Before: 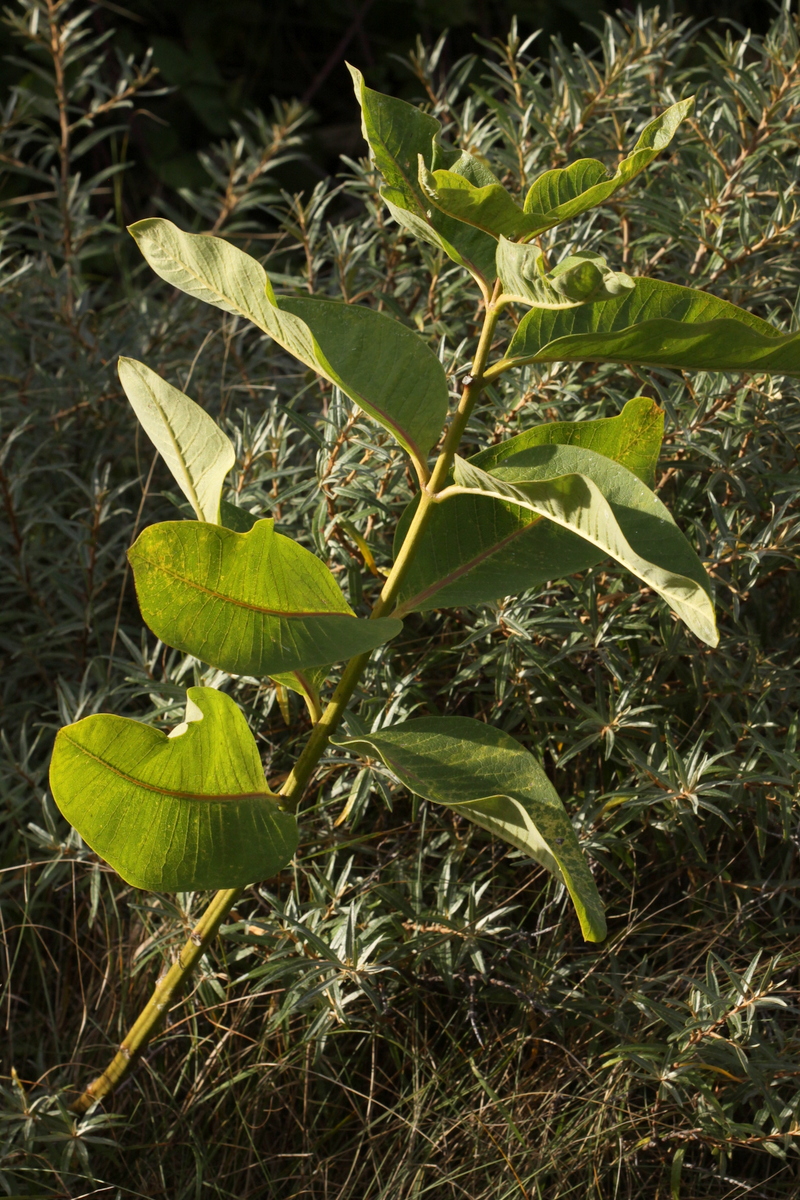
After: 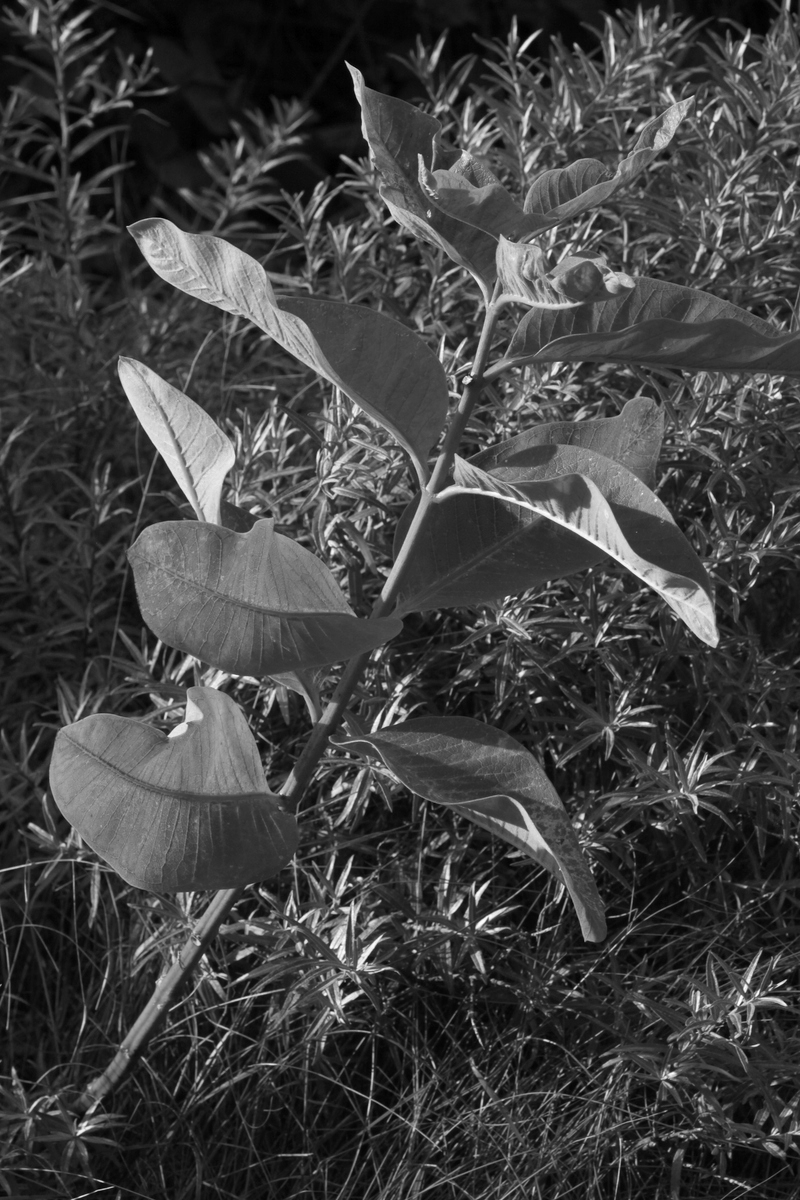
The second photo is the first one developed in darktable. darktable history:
color balance rgb: linear chroma grading › global chroma 25.415%, perceptual saturation grading › global saturation 19.364%, perceptual brilliance grading › global brilliance 11.859%, global vibrance 1.006%, saturation formula JzAzBz (2021)
color zones: curves: ch0 [(0, 0.613) (0.01, 0.613) (0.245, 0.448) (0.498, 0.529) (0.642, 0.665) (0.879, 0.777) (0.99, 0.613)]; ch1 [(0, 0) (0.143, 0) (0.286, 0) (0.429, 0) (0.571, 0) (0.714, 0) (0.857, 0)]
